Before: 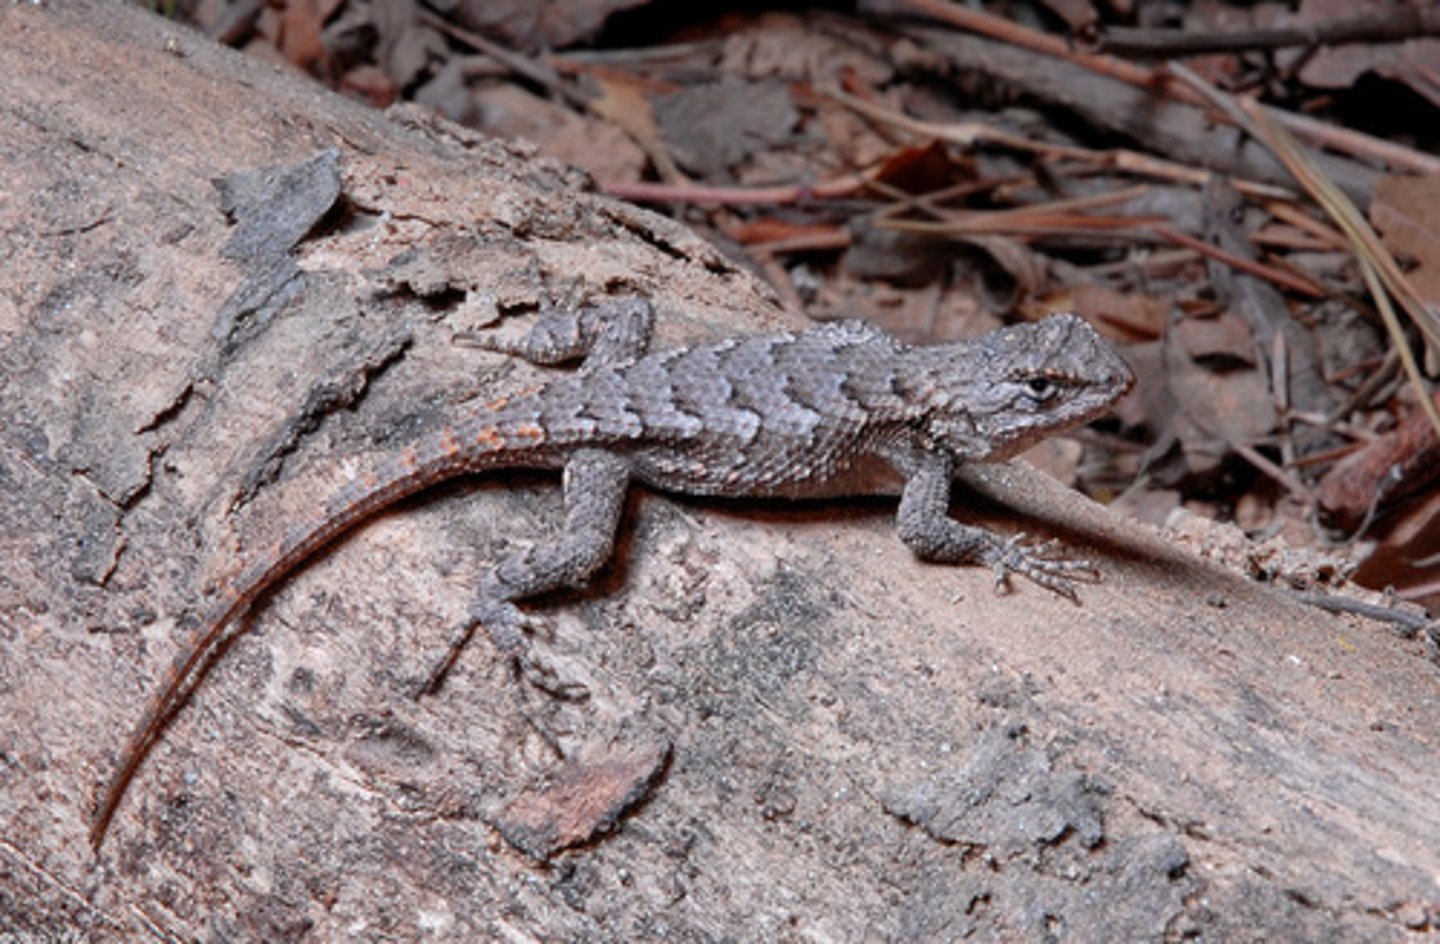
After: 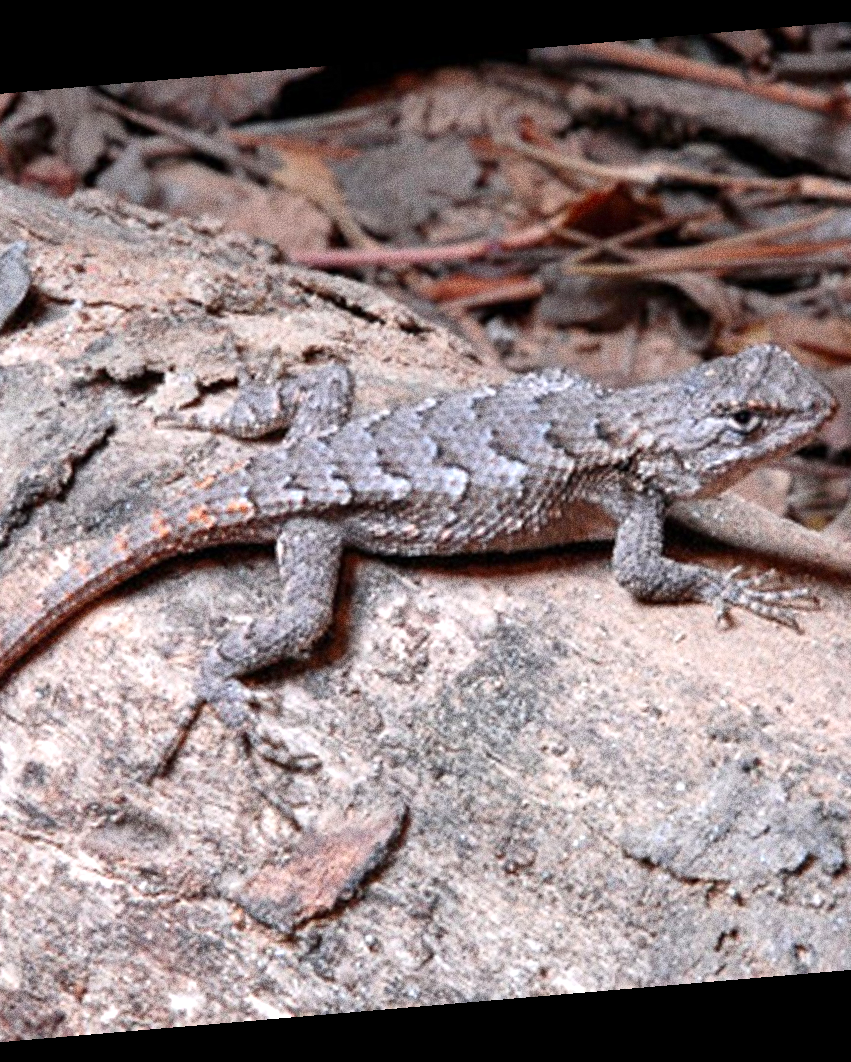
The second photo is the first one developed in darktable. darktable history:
crop: left 21.496%, right 22.254%
rotate and perspective: rotation -4.86°, automatic cropping off
grain: strength 49.07%
exposure: exposure 0.6 EV, compensate highlight preservation false
